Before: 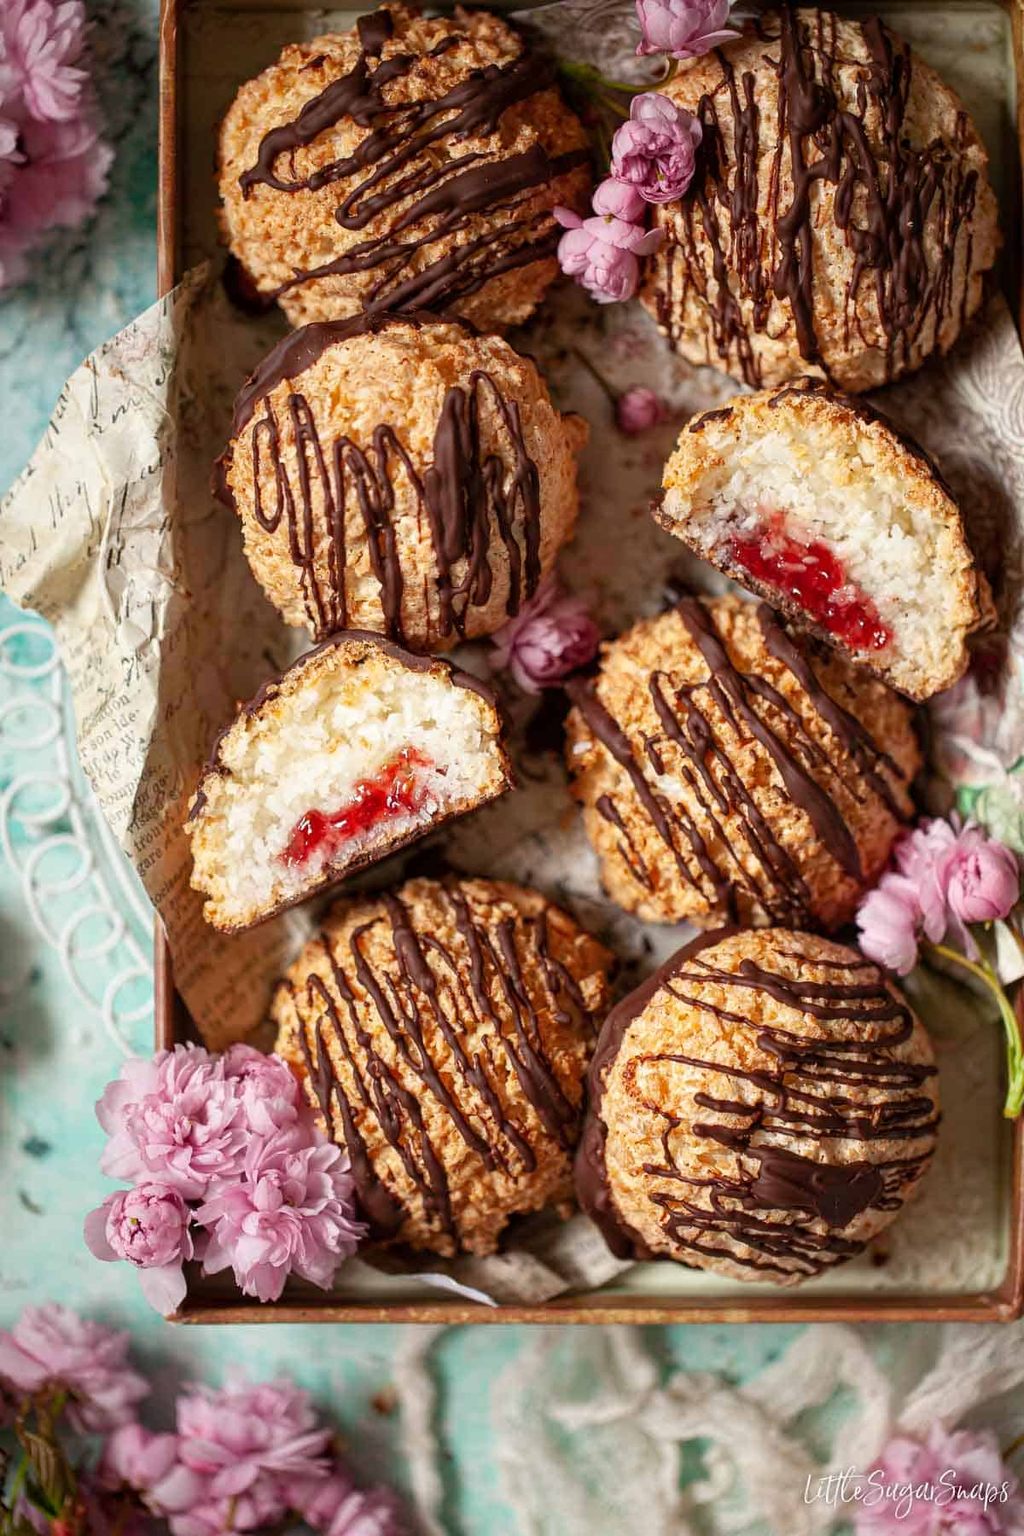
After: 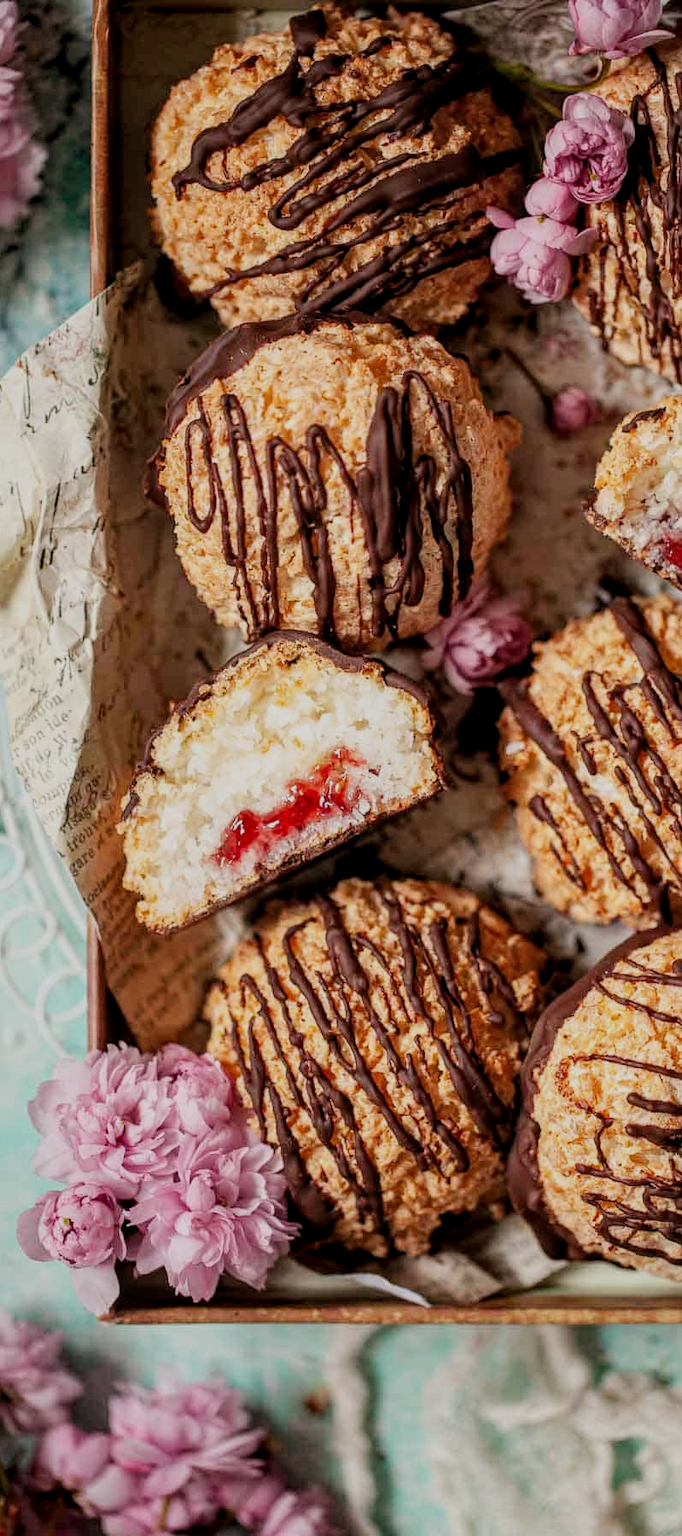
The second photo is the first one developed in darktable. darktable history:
local contrast: on, module defaults
filmic rgb: black relative exposure -7.65 EV, white relative exposure 4.56 EV, hardness 3.61
crop and rotate: left 6.617%, right 26.717%
